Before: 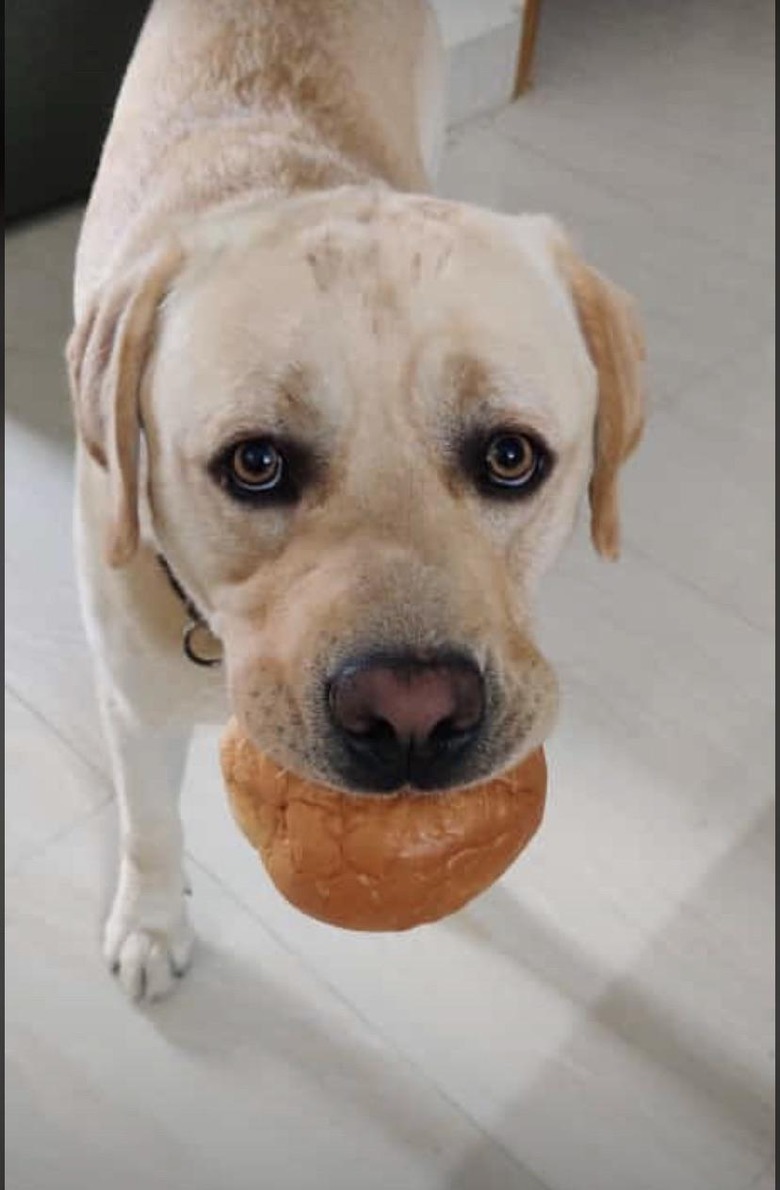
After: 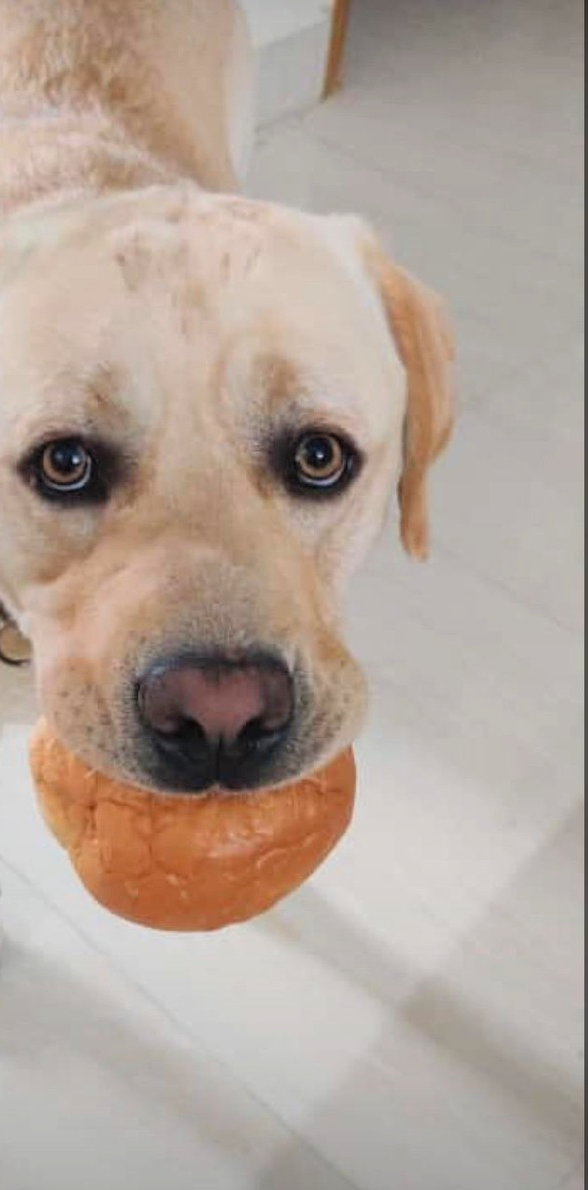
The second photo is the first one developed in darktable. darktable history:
contrast brightness saturation: brightness 0.151
crop and rotate: left 24.537%
